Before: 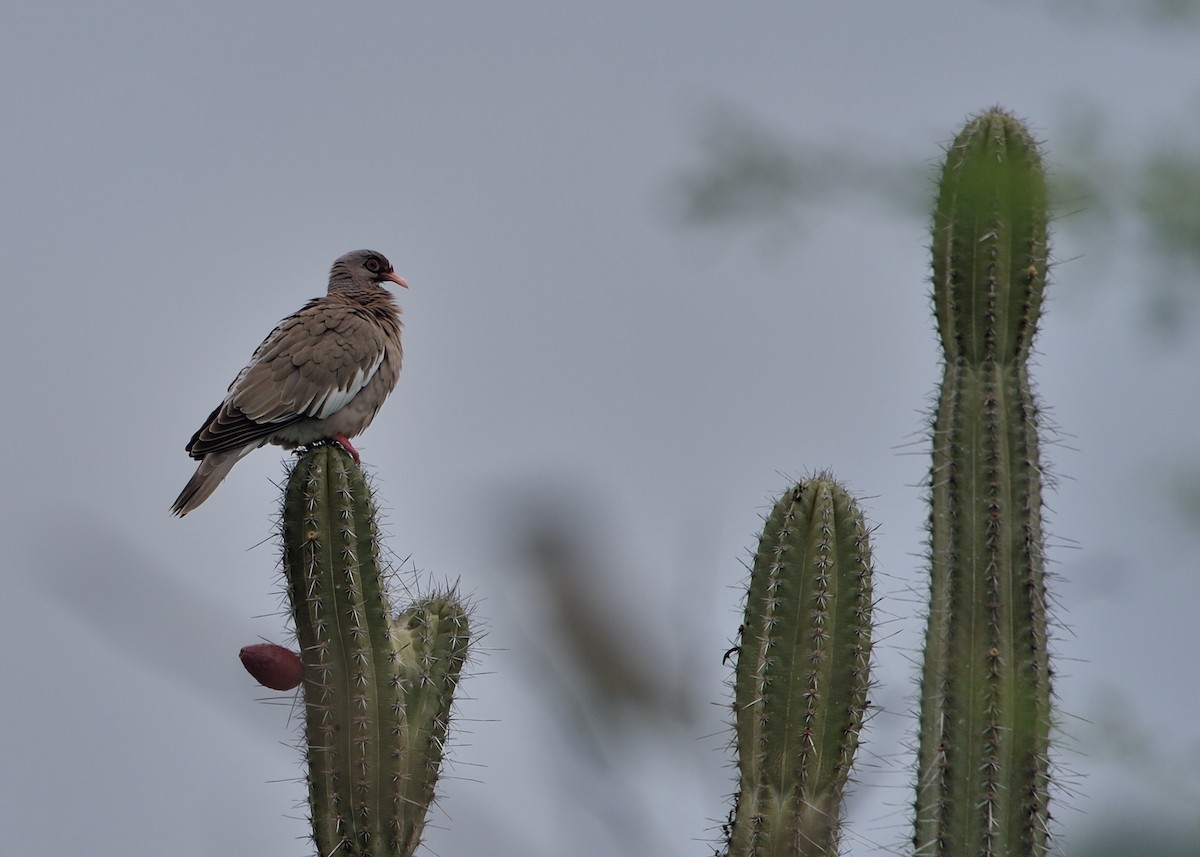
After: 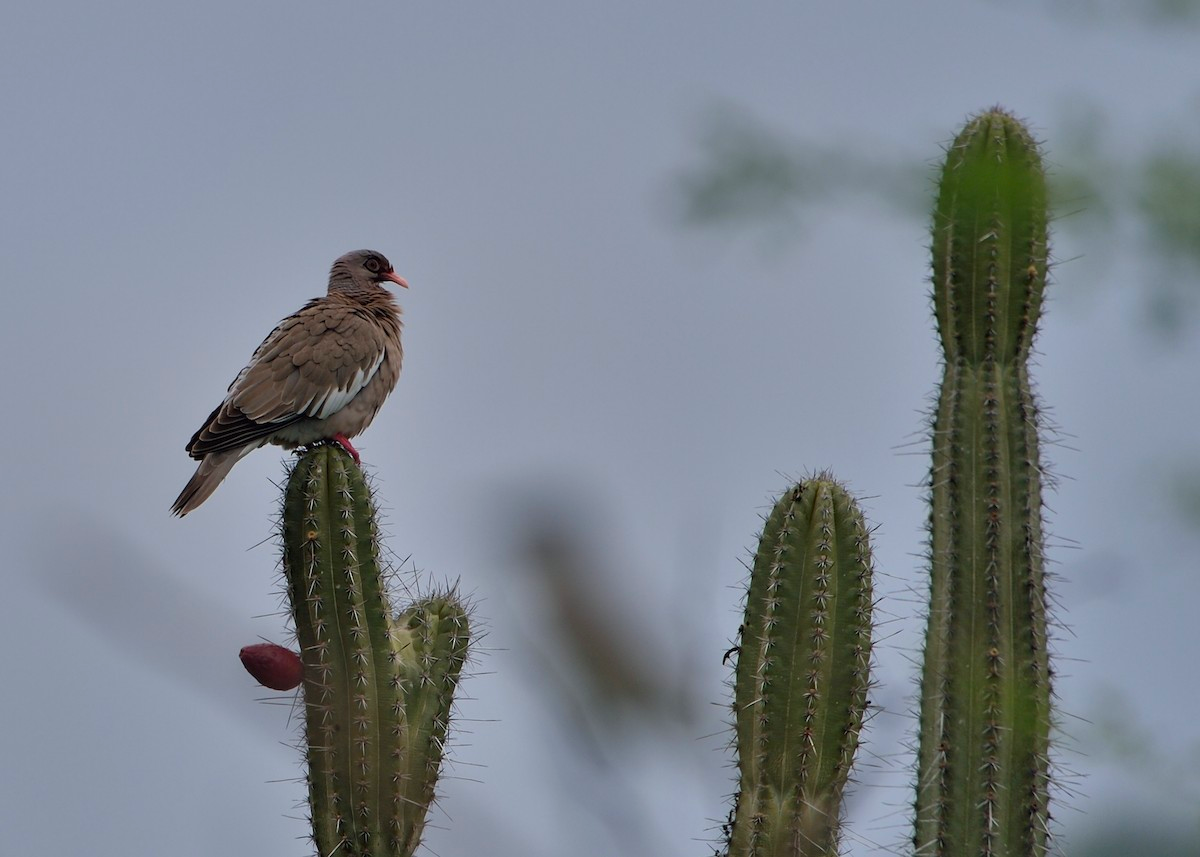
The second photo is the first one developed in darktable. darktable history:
tone equalizer: on, module defaults
contrast brightness saturation: brightness -0.02, saturation 0.35
